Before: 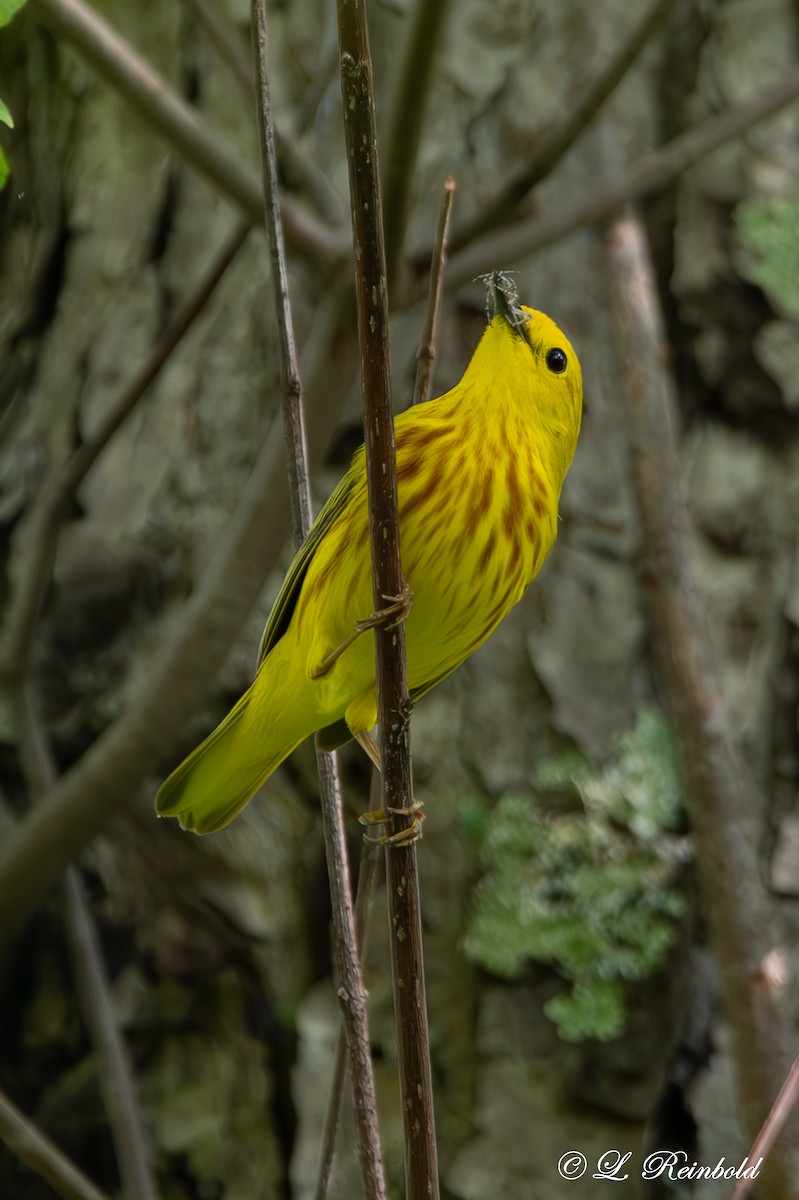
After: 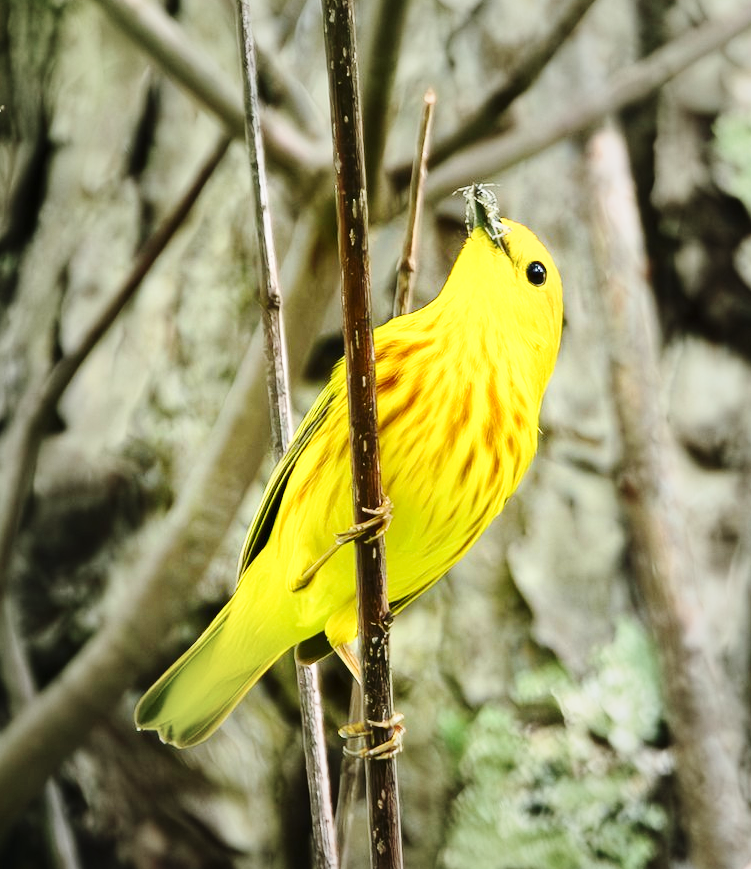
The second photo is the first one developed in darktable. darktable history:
vignetting: fall-off start 49%, brightness -0.193, saturation -0.31, automatic ratio true, width/height ratio 1.297
contrast brightness saturation: contrast 0.24, brightness 0.091
crop: left 2.604%, top 7.292%, right 3.317%, bottom 20.246%
exposure: exposure 1 EV, compensate highlight preservation false
base curve: curves: ch0 [(0, 0) (0.028, 0.03) (0.121, 0.232) (0.46, 0.748) (0.859, 0.968) (1, 1)], preserve colors none
